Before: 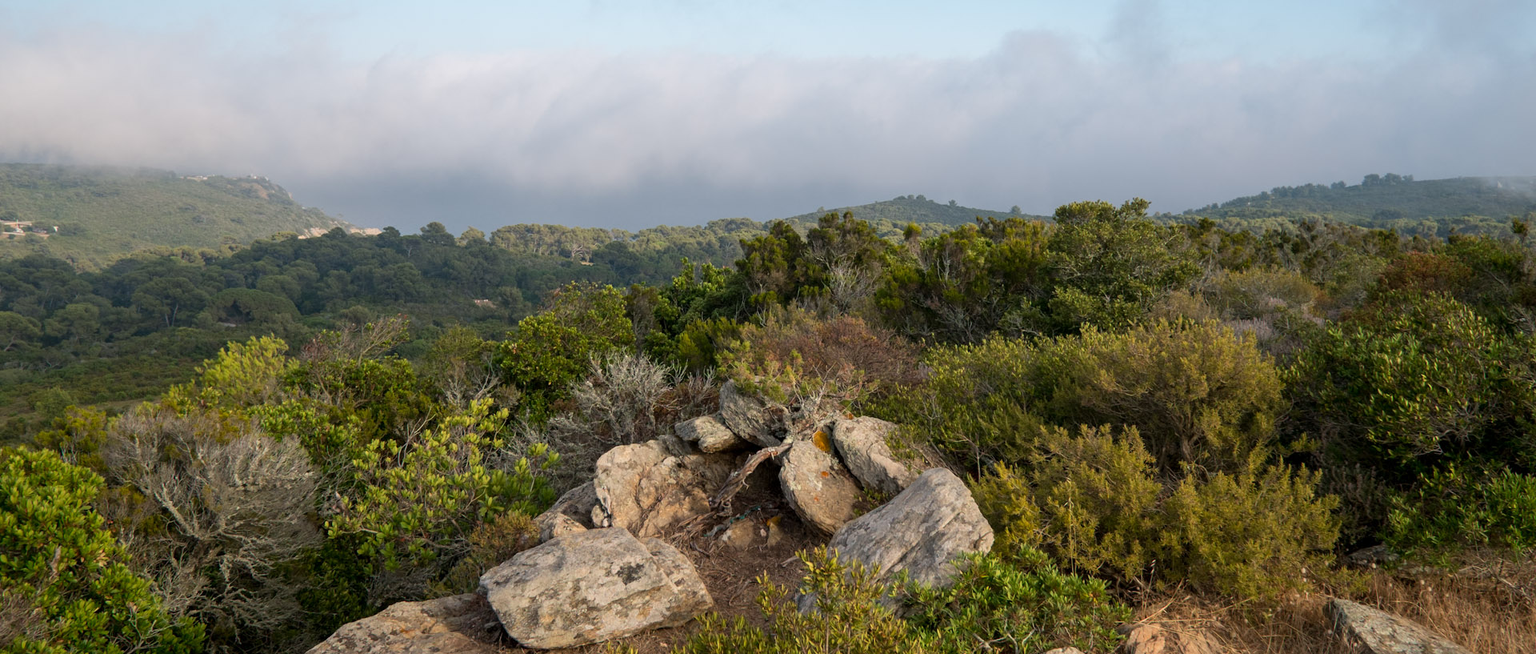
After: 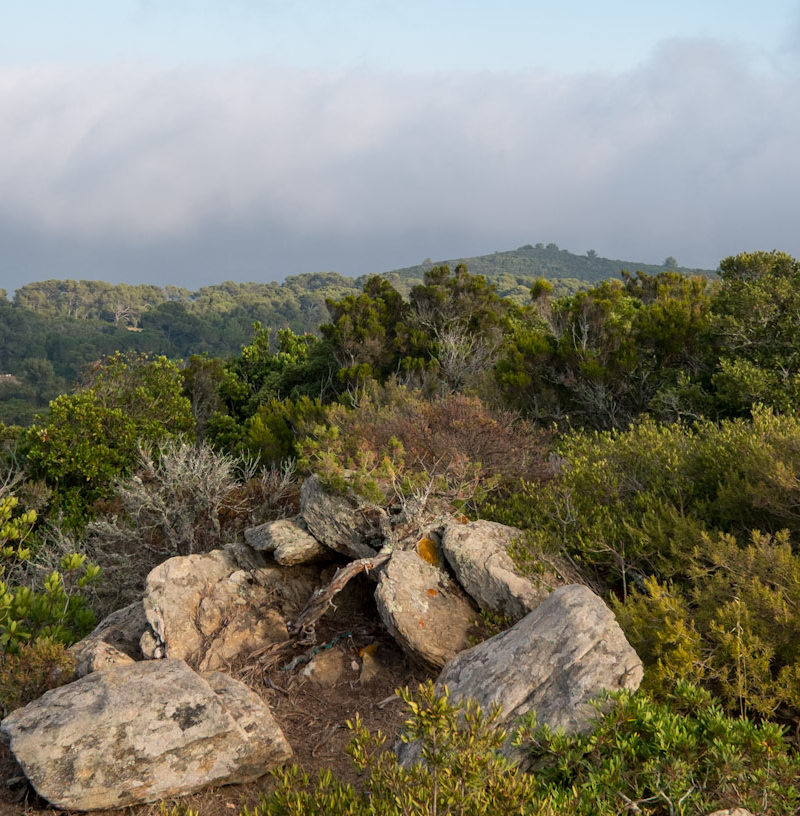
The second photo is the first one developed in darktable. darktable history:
base curve: exposure shift 0, preserve colors none
crop: left 31.229%, right 27.105%
